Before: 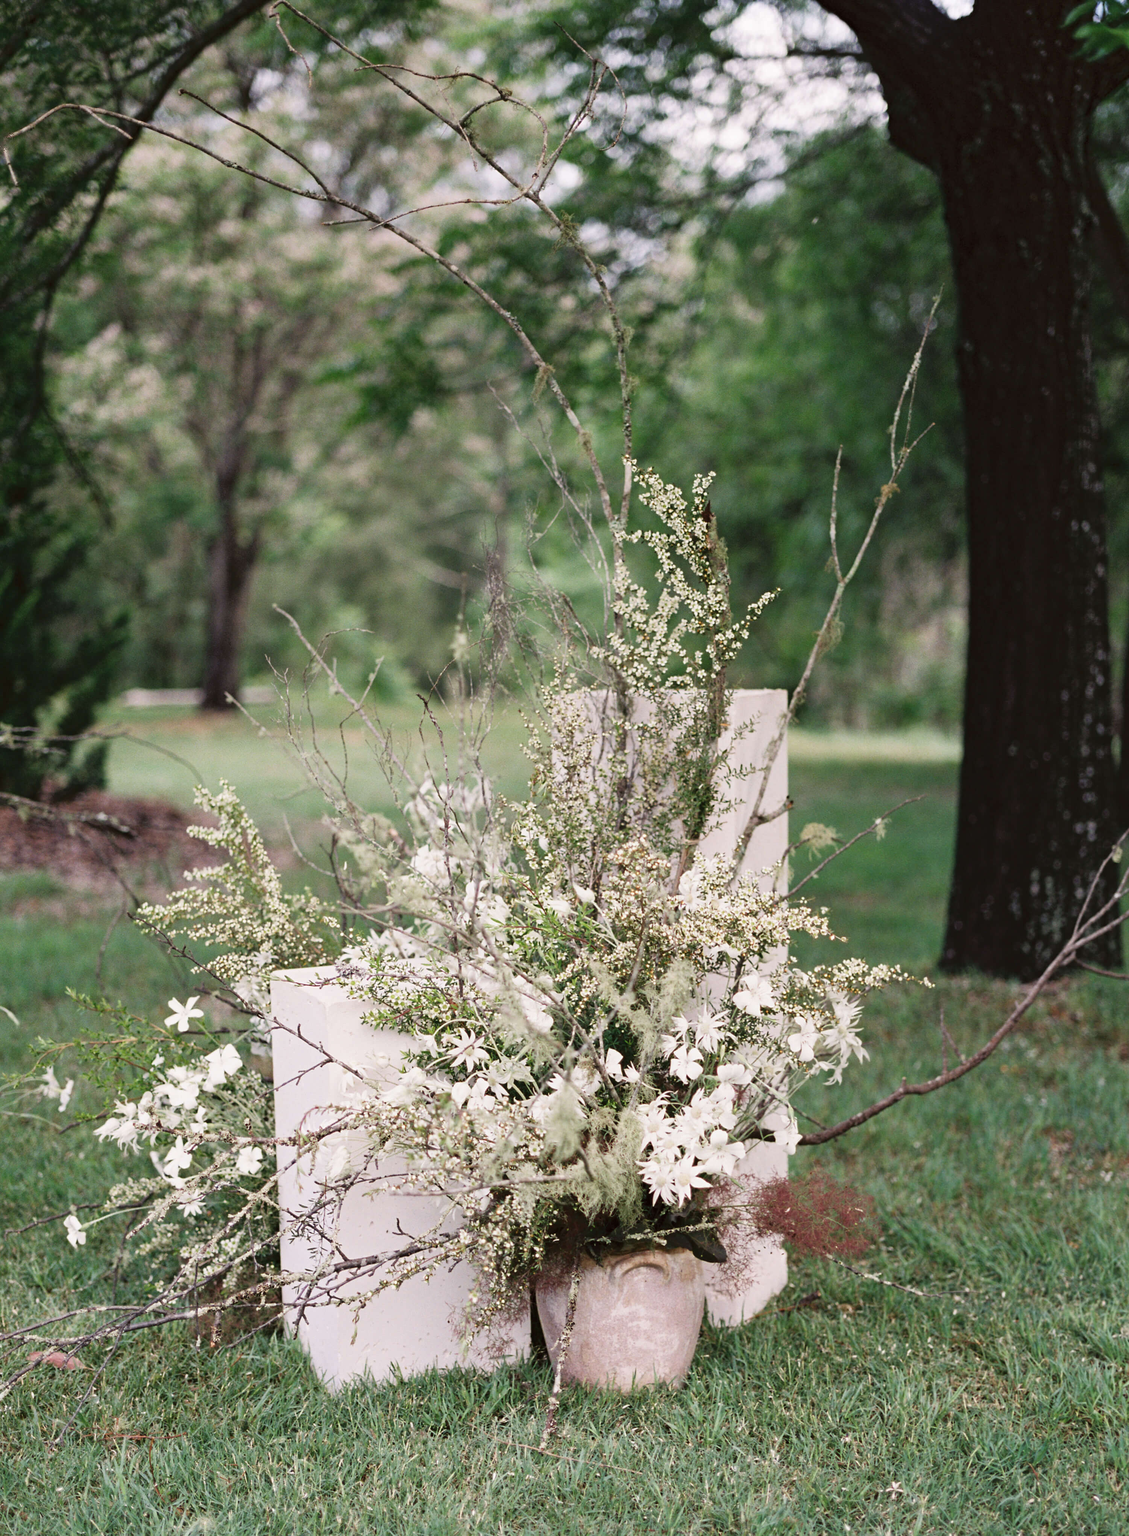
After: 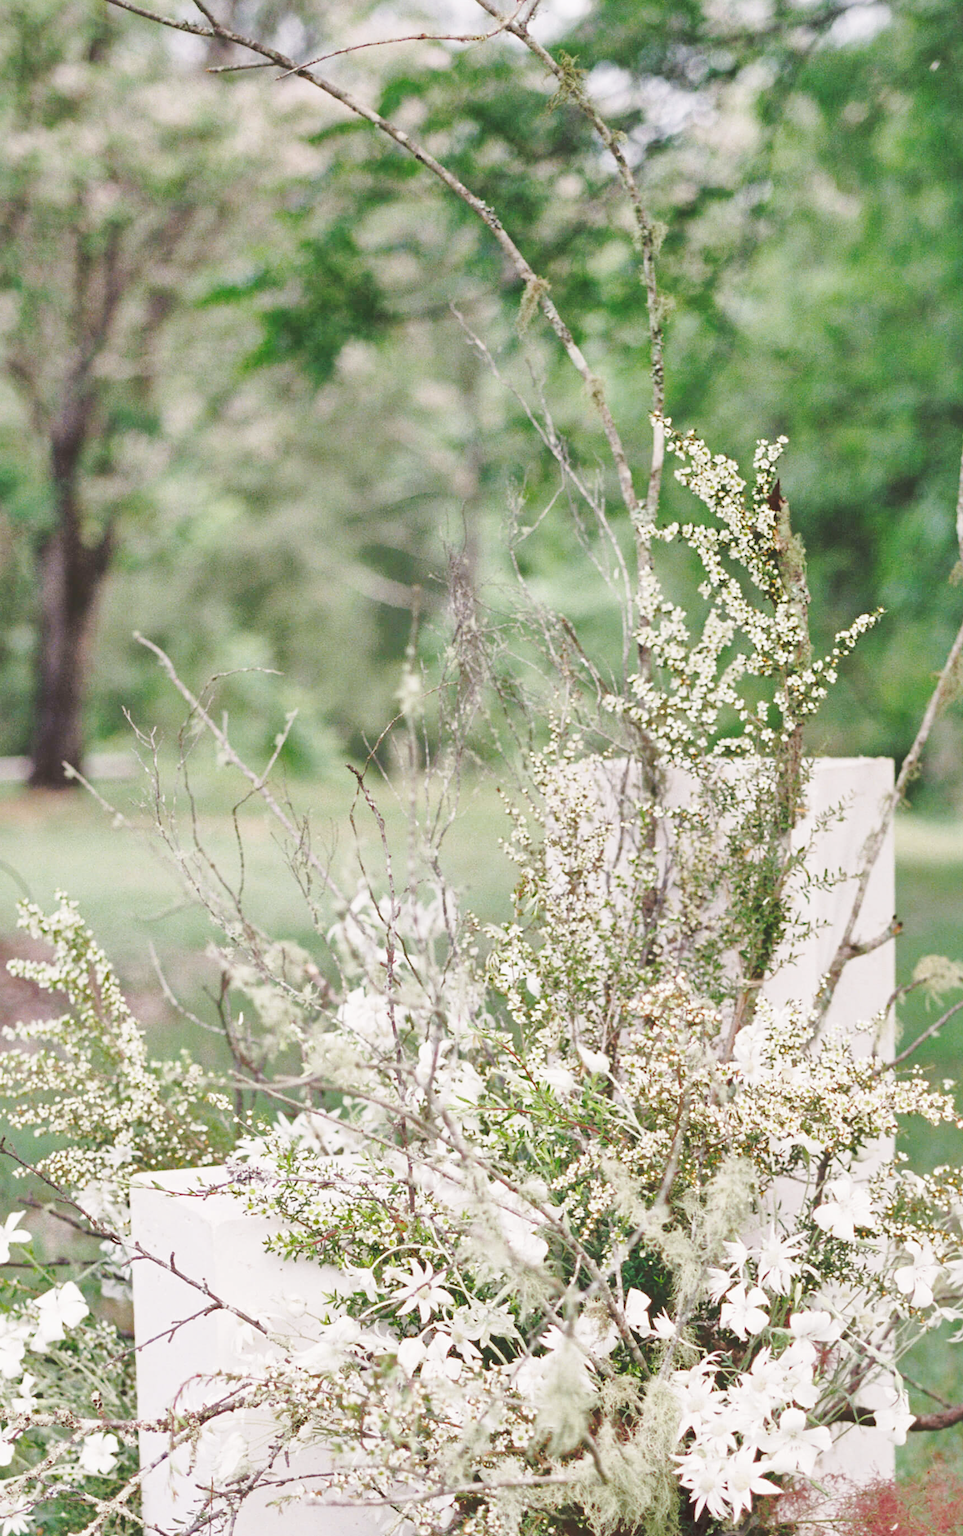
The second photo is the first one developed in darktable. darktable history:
base curve: curves: ch0 [(0, 0.007) (0.028, 0.063) (0.121, 0.311) (0.46, 0.743) (0.859, 0.957) (1, 1)], preserve colors none
crop: left 16.181%, top 11.5%, right 26.051%, bottom 20.784%
shadows and highlights: on, module defaults
